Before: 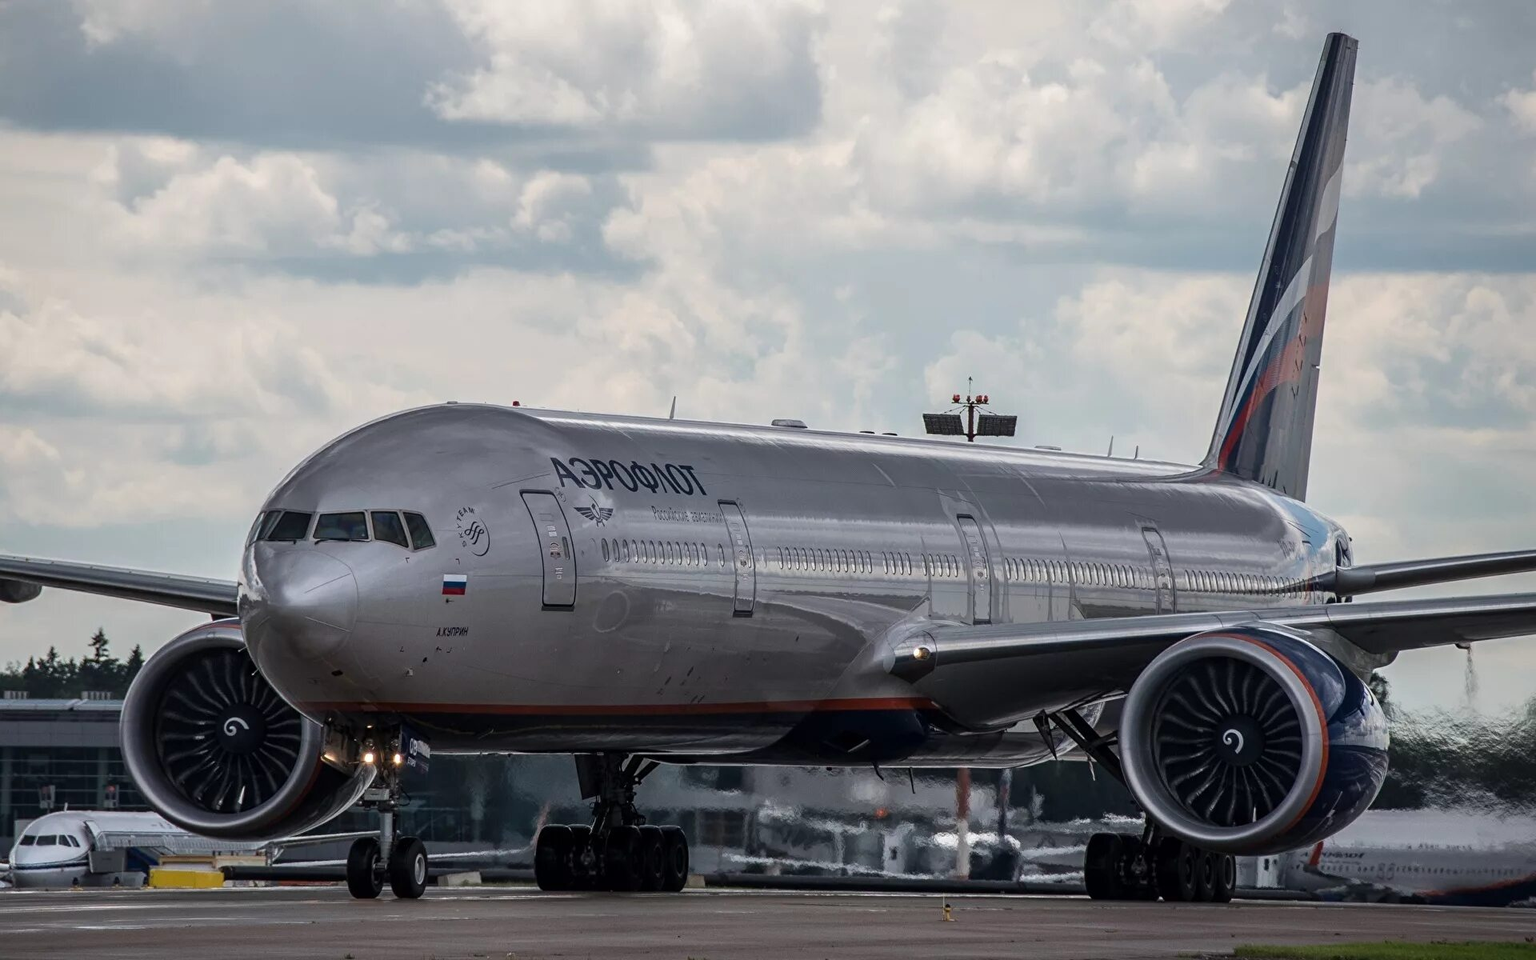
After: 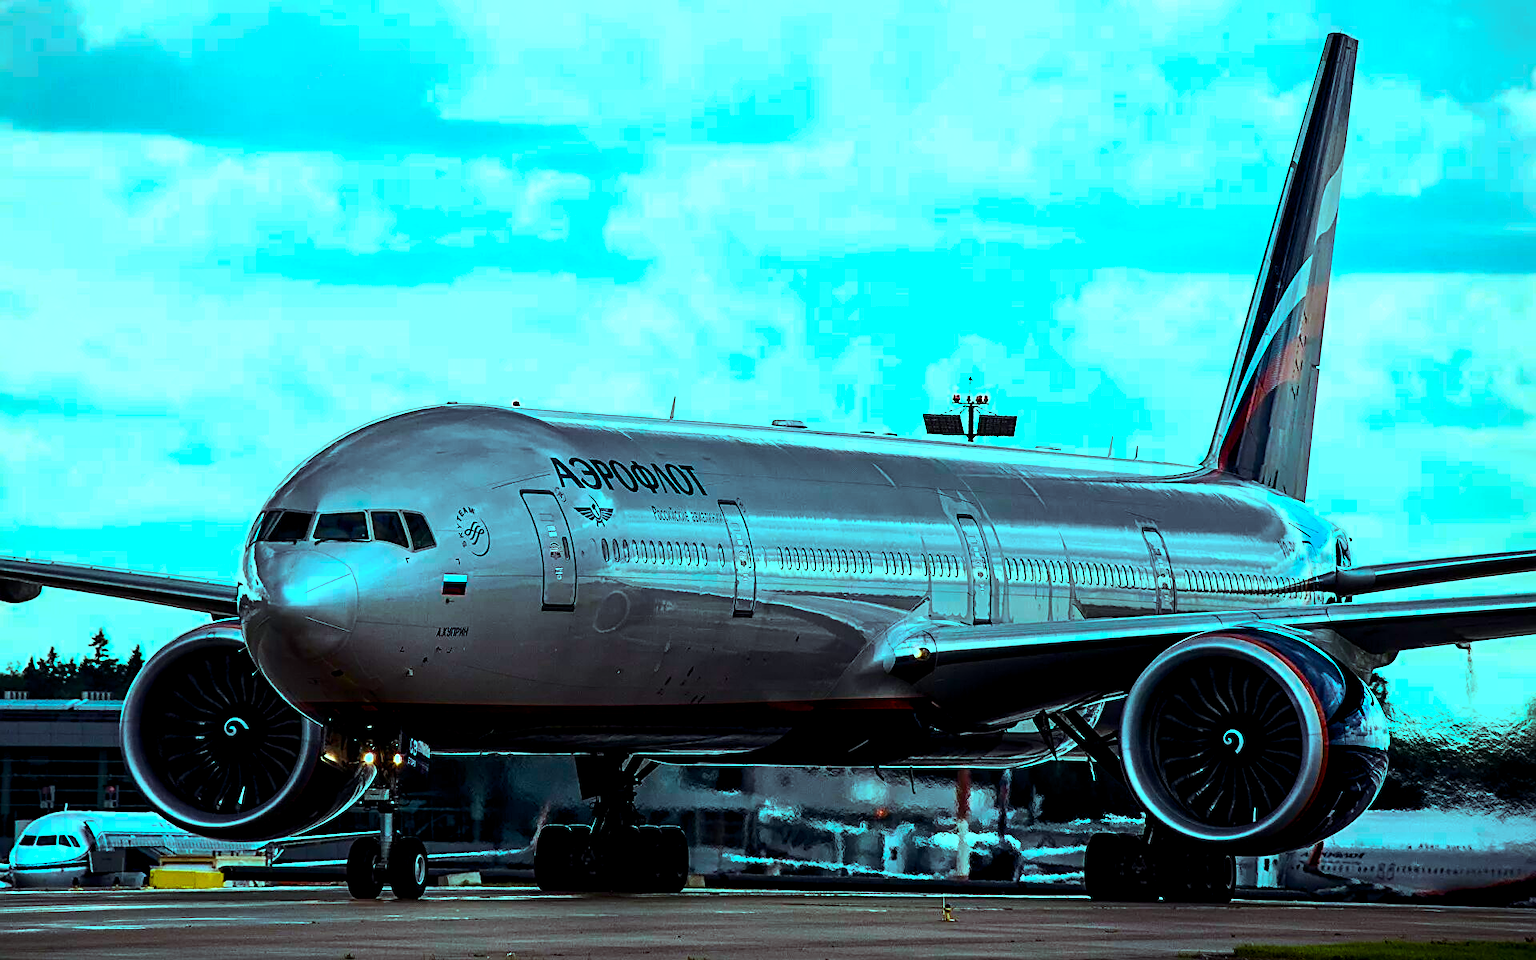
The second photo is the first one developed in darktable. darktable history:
sharpen: on, module defaults
tone equalizer: -8 EV -1.12 EV, -7 EV -0.98 EV, -6 EV -0.888 EV, -5 EV -0.573 EV, -3 EV 0.553 EV, -2 EV 0.867 EV, -1 EV 1 EV, +0 EV 1.06 EV, edges refinement/feathering 500, mask exposure compensation -1.57 EV, preserve details no
color balance rgb: highlights gain › chroma 5.263%, highlights gain › hue 194.58°, global offset › luminance -0.501%, perceptual saturation grading › global saturation 64.406%, perceptual saturation grading › highlights 50.165%, perceptual saturation grading › shadows 29.404%, global vibrance 11.171%
contrast brightness saturation: contrast 0.139
